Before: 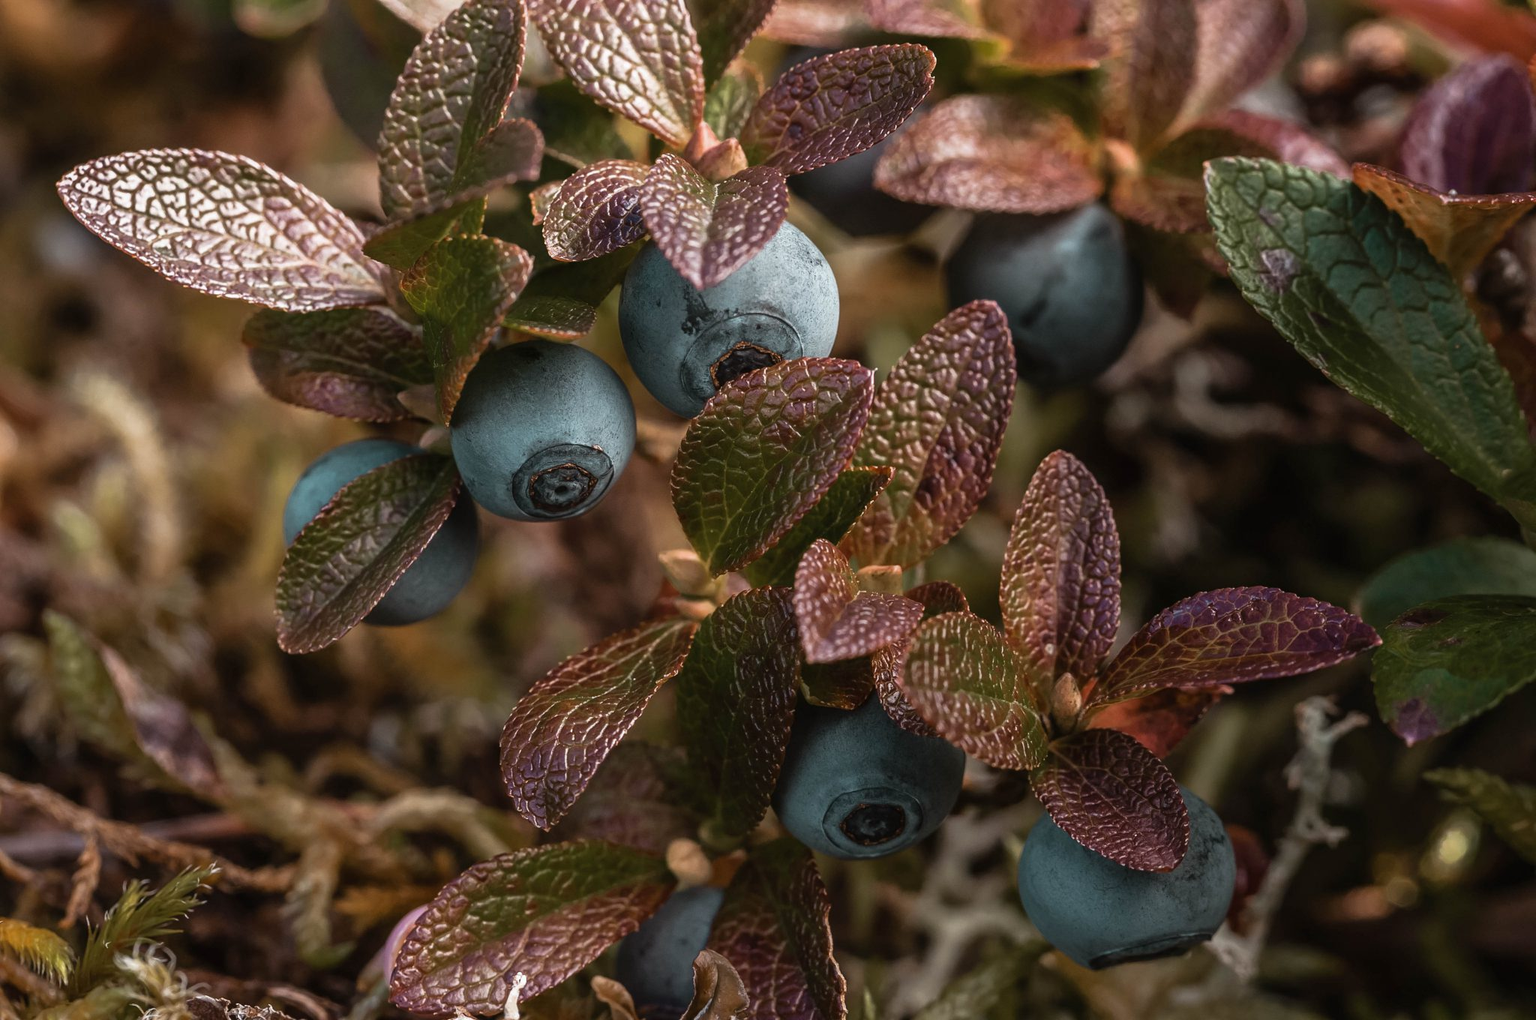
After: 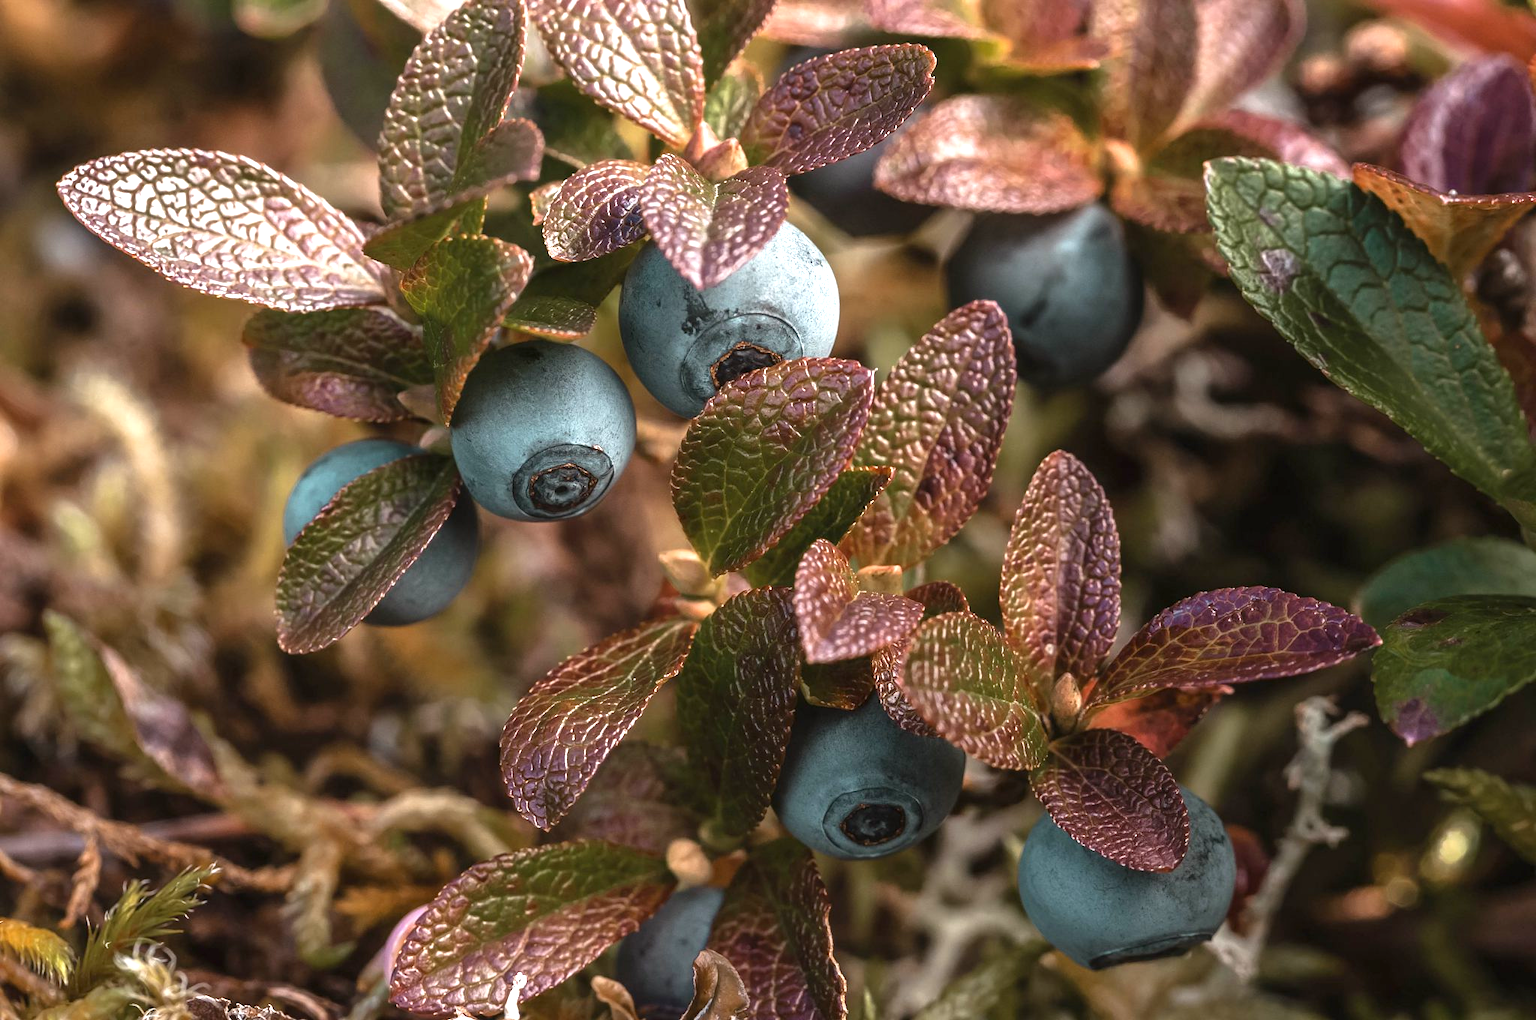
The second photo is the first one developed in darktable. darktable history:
exposure: black level correction 0, exposure 0.934 EV, compensate highlight preservation false
